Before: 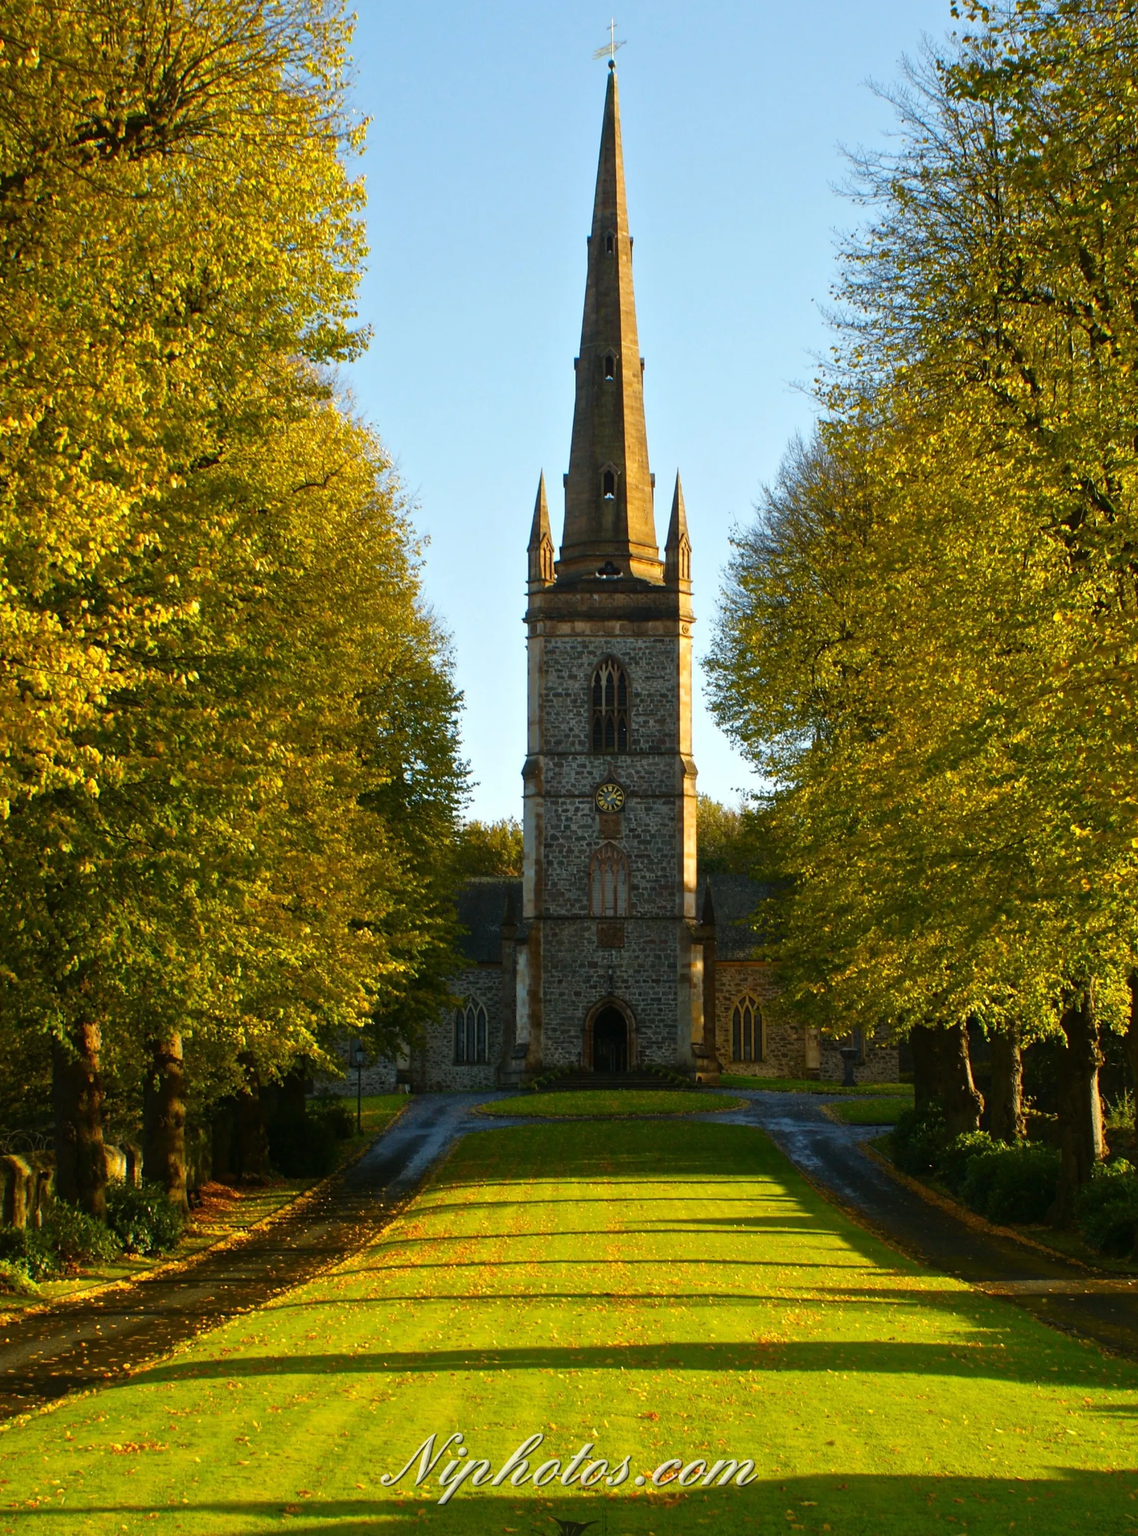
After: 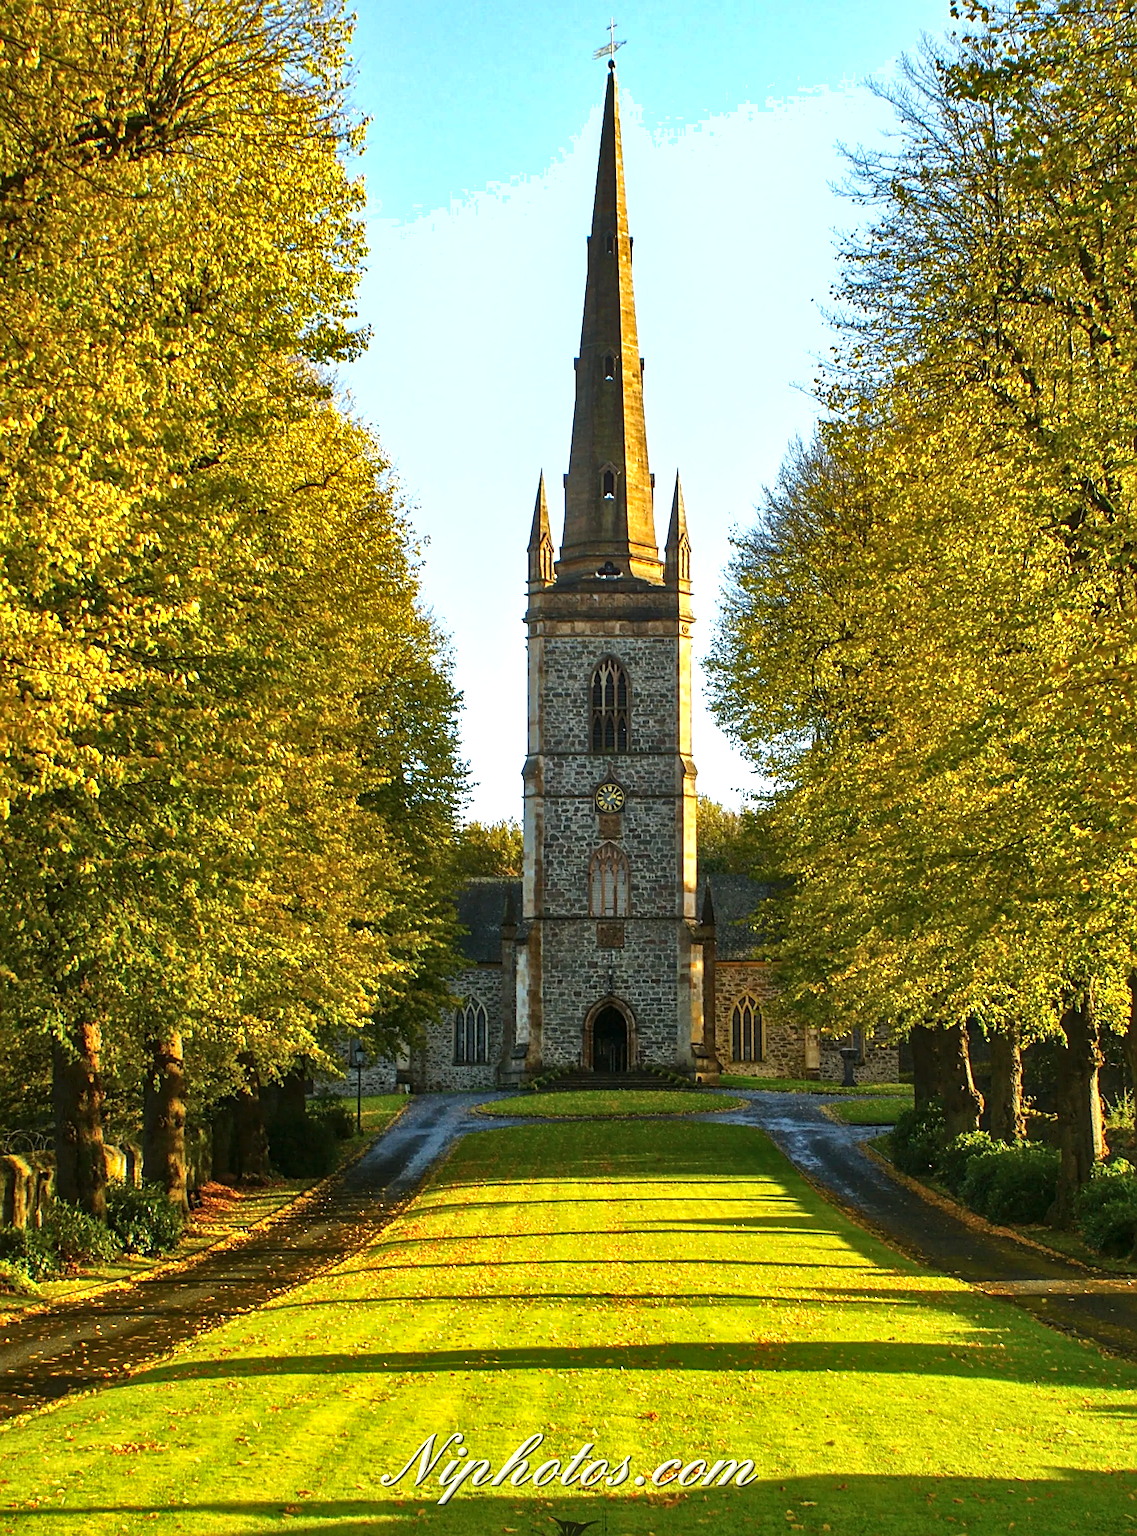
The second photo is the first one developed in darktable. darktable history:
exposure: black level correction 0, exposure 0.703 EV, compensate highlight preservation false
sharpen: on, module defaults
local contrast: on, module defaults
shadows and highlights: white point adjustment 0.058, soften with gaussian
